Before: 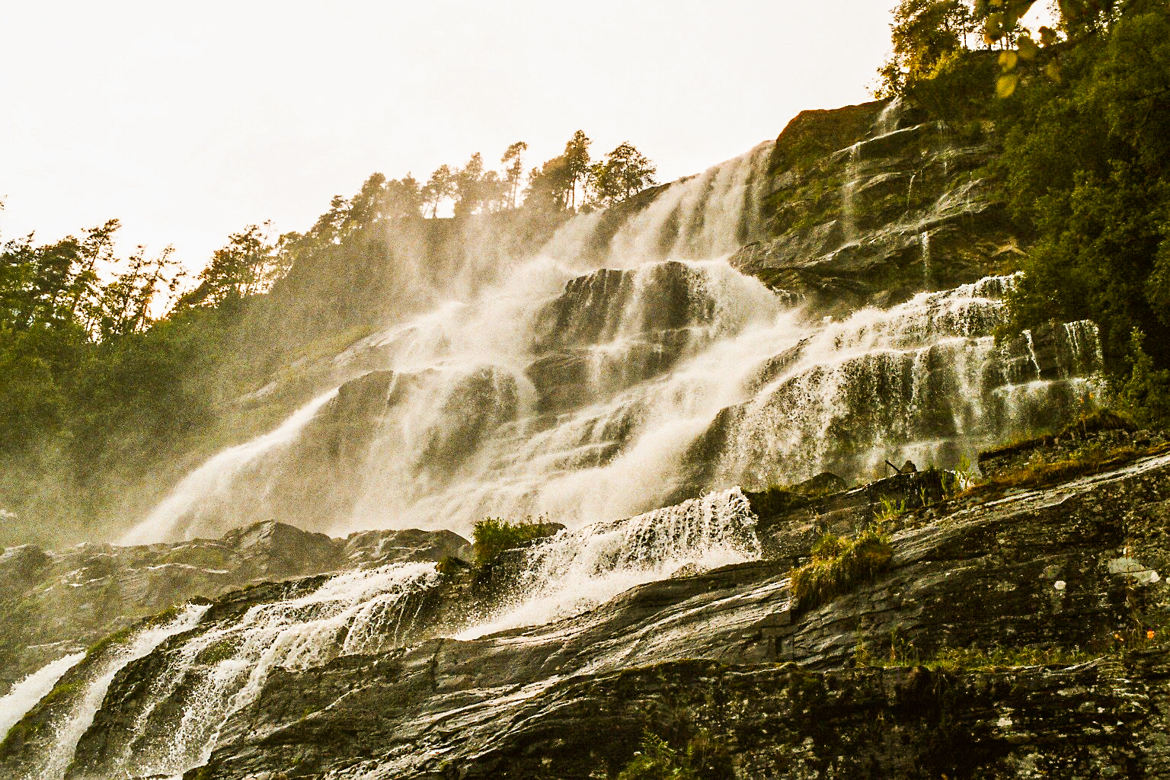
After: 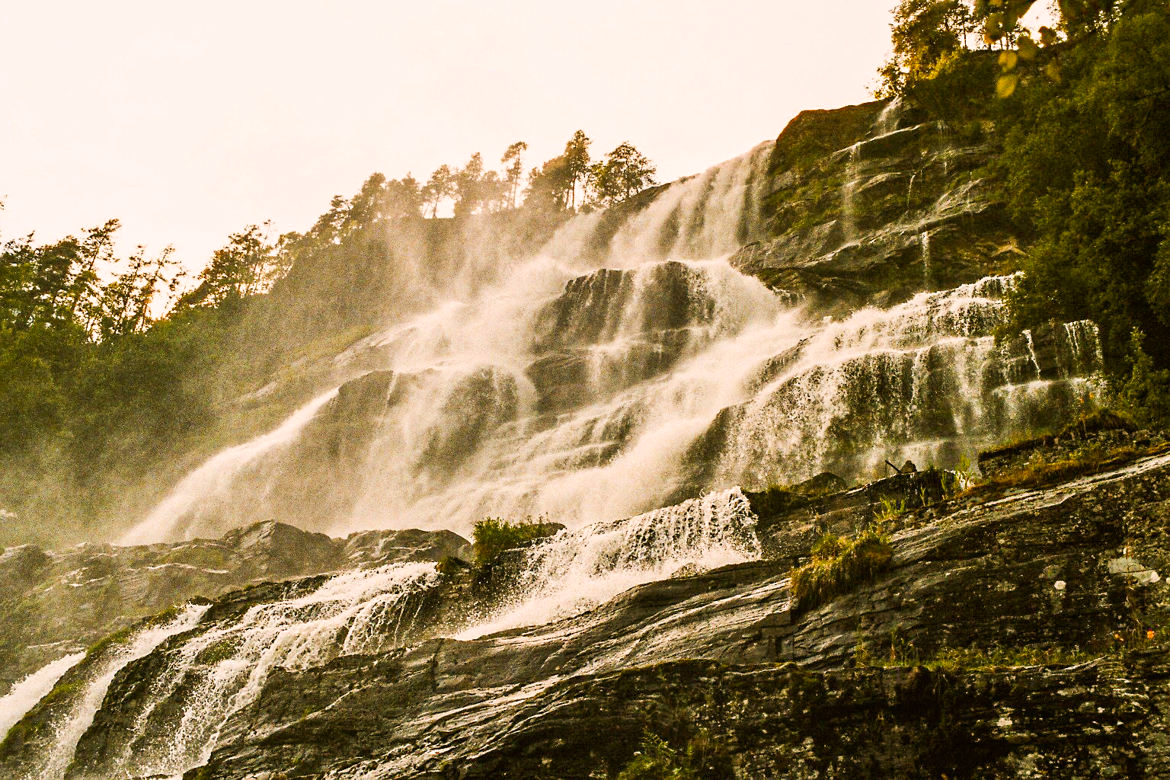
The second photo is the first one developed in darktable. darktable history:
color correction: highlights a* 6, highlights b* 4.73
